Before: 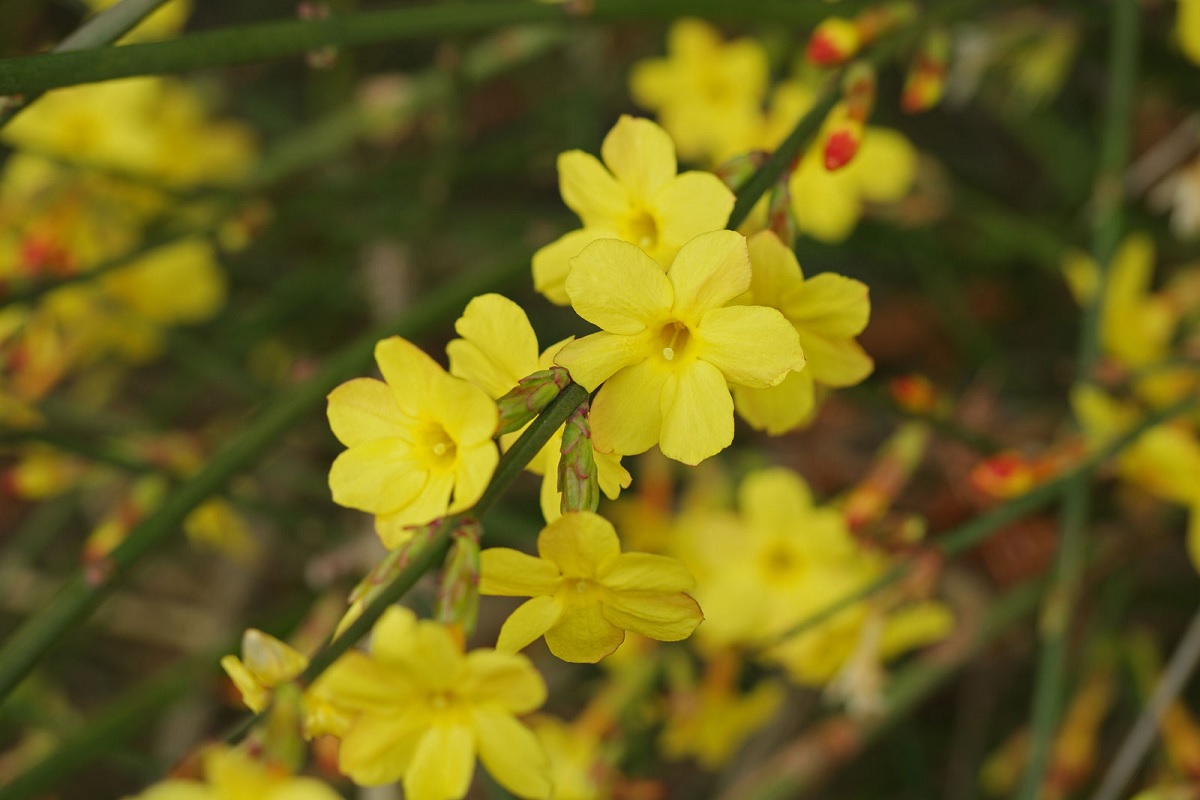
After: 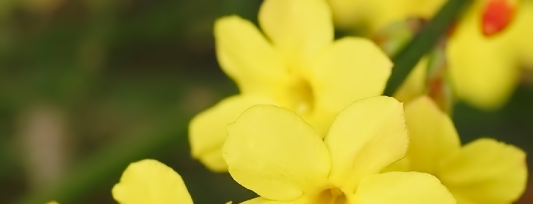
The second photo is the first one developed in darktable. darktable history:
tone curve: curves: ch0 [(0, 0) (0.003, 0.023) (0.011, 0.025) (0.025, 0.029) (0.044, 0.047) (0.069, 0.079) (0.1, 0.113) (0.136, 0.152) (0.177, 0.199) (0.224, 0.26) (0.277, 0.333) (0.335, 0.404) (0.399, 0.48) (0.468, 0.559) (0.543, 0.635) (0.623, 0.713) (0.709, 0.797) (0.801, 0.879) (0.898, 0.953) (1, 1)], preserve colors none
crop: left 28.662%, top 16.872%, right 26.858%, bottom 57.52%
contrast equalizer: octaves 7, y [[0.5 ×6], [0.5 ×6], [0.5 ×6], [0, 0.033, 0.067, 0.1, 0.133, 0.167], [0, 0.05, 0.1, 0.15, 0.2, 0.25]]
